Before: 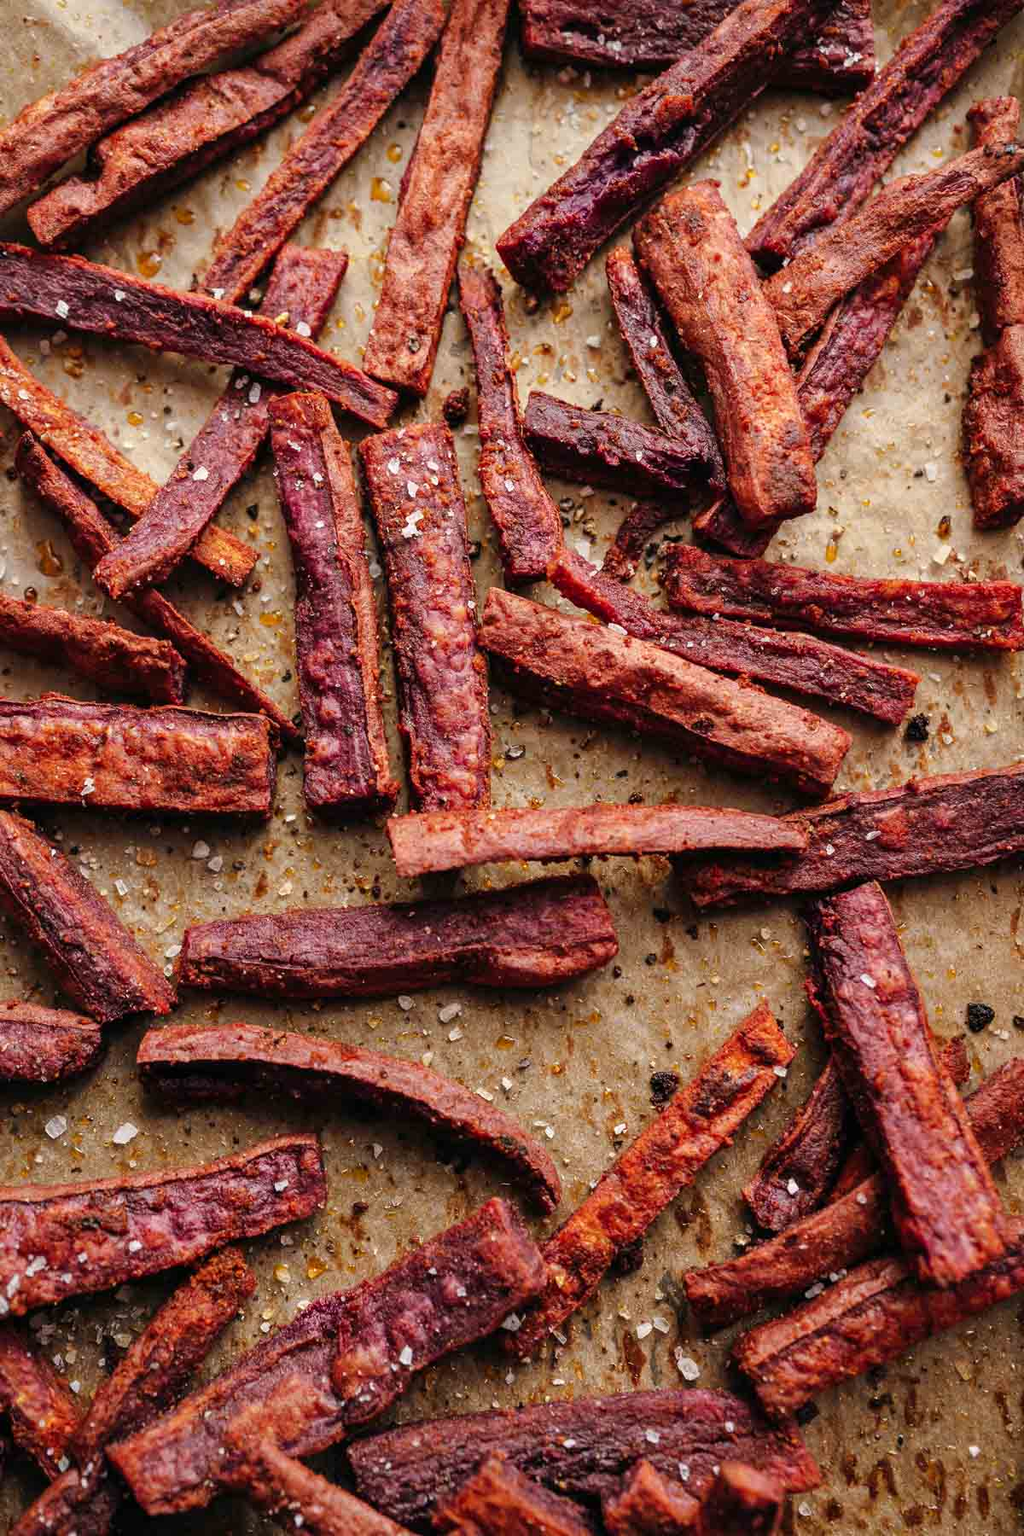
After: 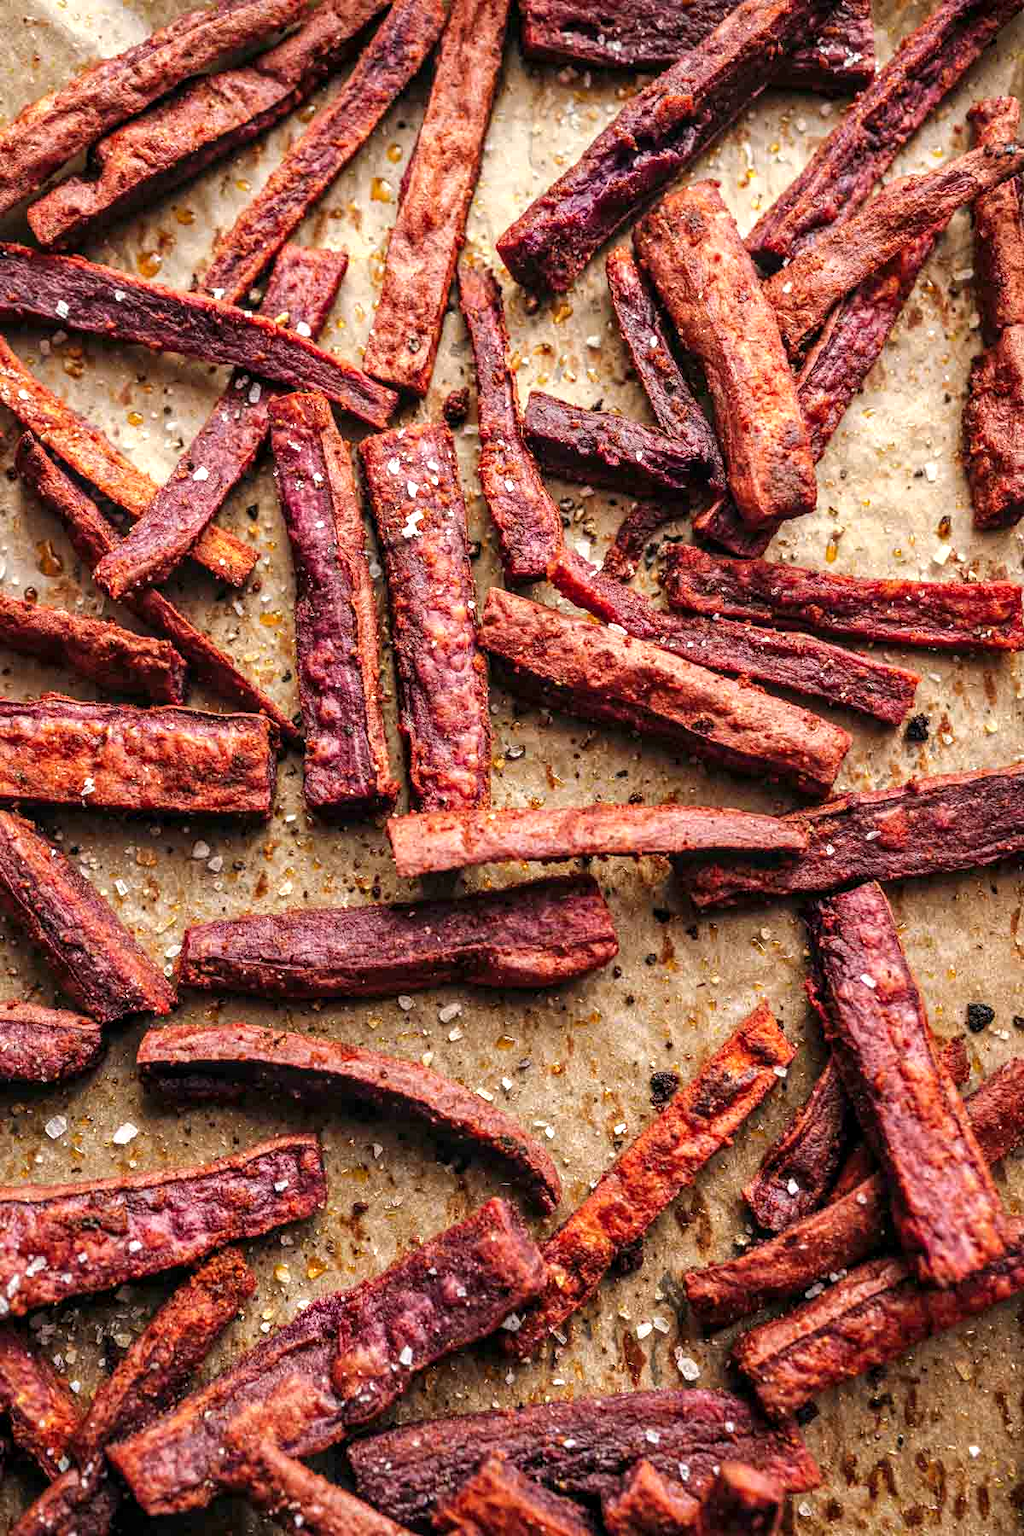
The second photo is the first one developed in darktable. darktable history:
exposure: black level correction 0, exposure 0.499 EV, compensate highlight preservation false
local contrast: on, module defaults
